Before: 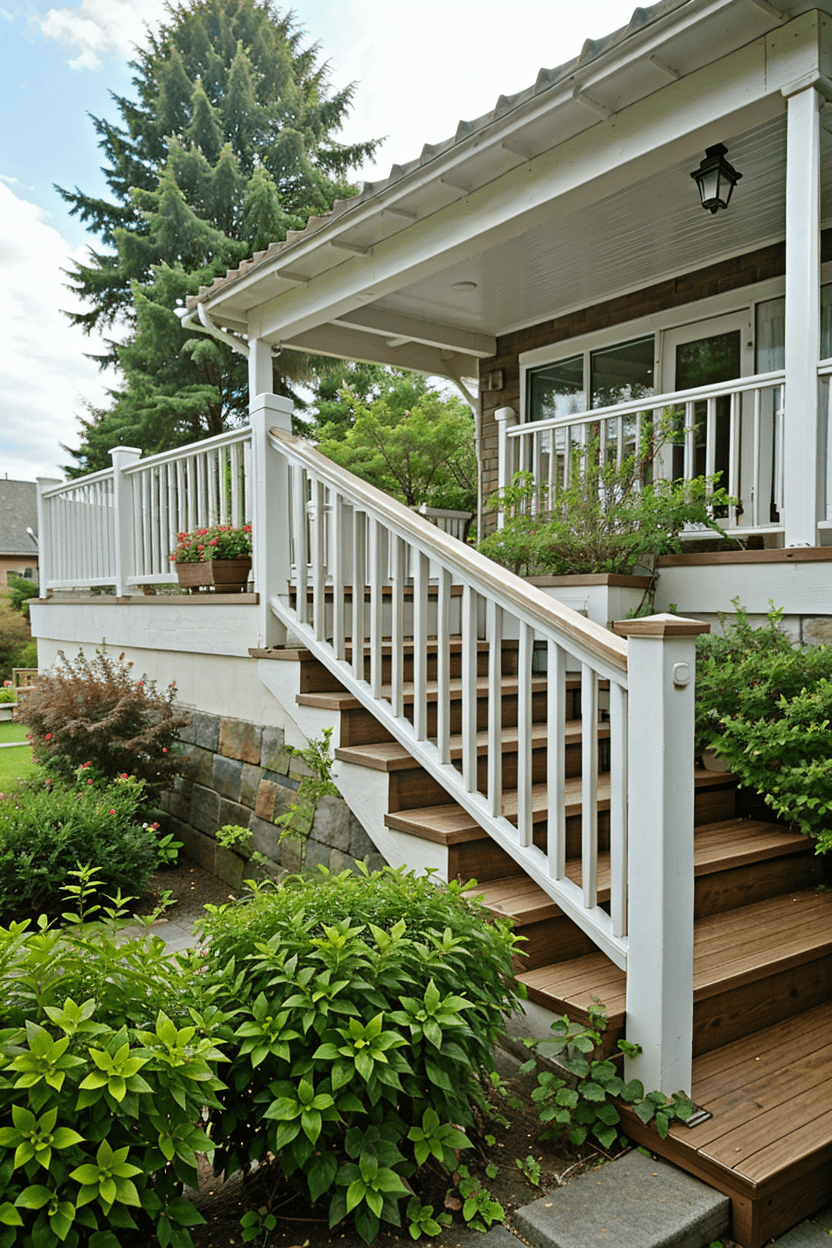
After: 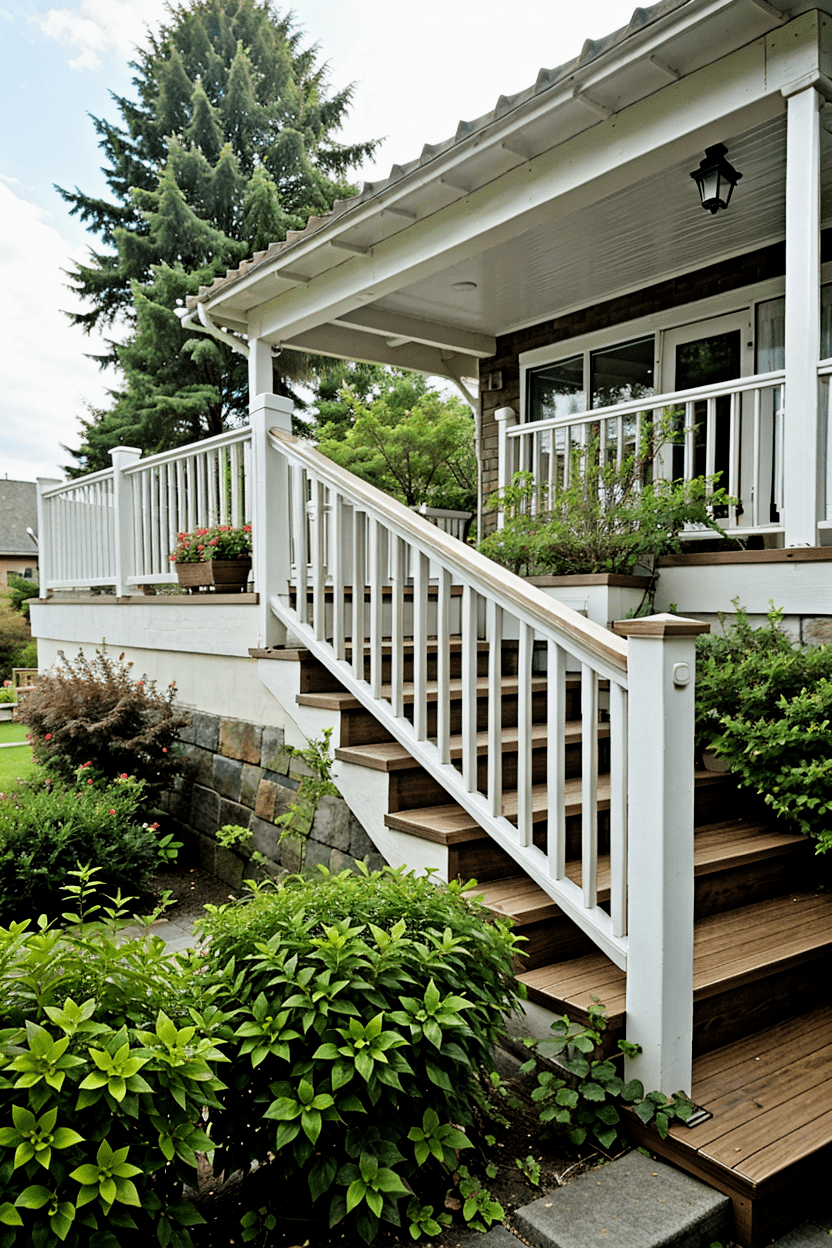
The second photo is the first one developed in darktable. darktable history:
filmic rgb: middle gray luminance 8.66%, black relative exposure -6.29 EV, white relative exposure 2.71 EV, target black luminance 0%, hardness 4.77, latitude 73.26%, contrast 1.335, shadows ↔ highlights balance 9.45%, color science v4 (2020)
